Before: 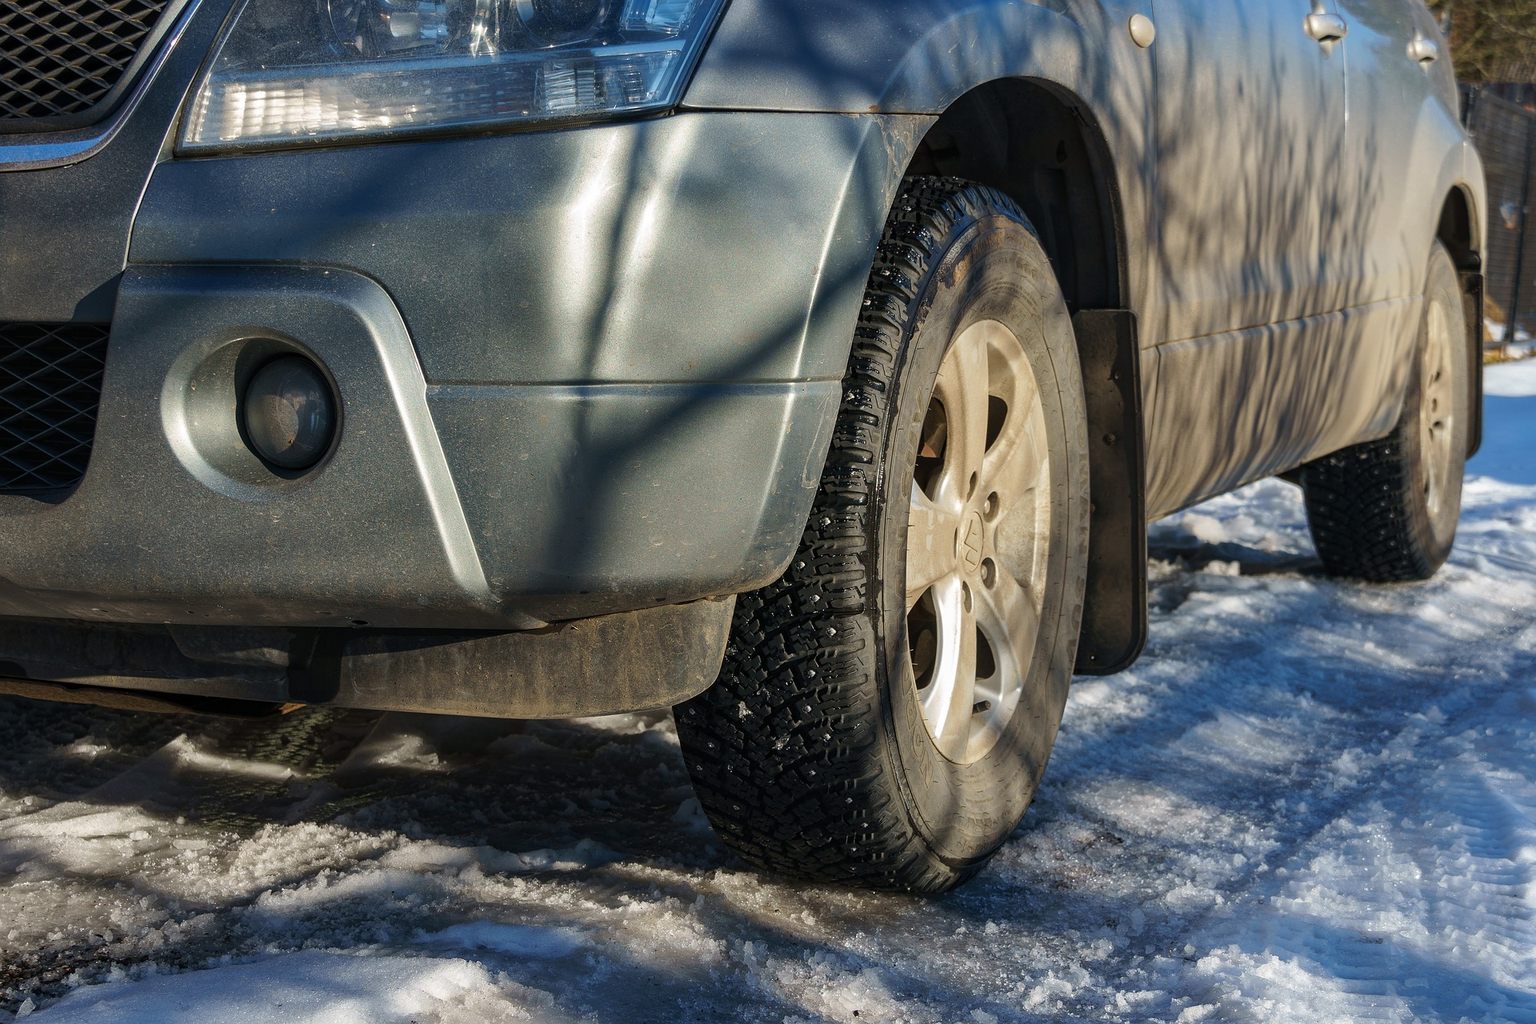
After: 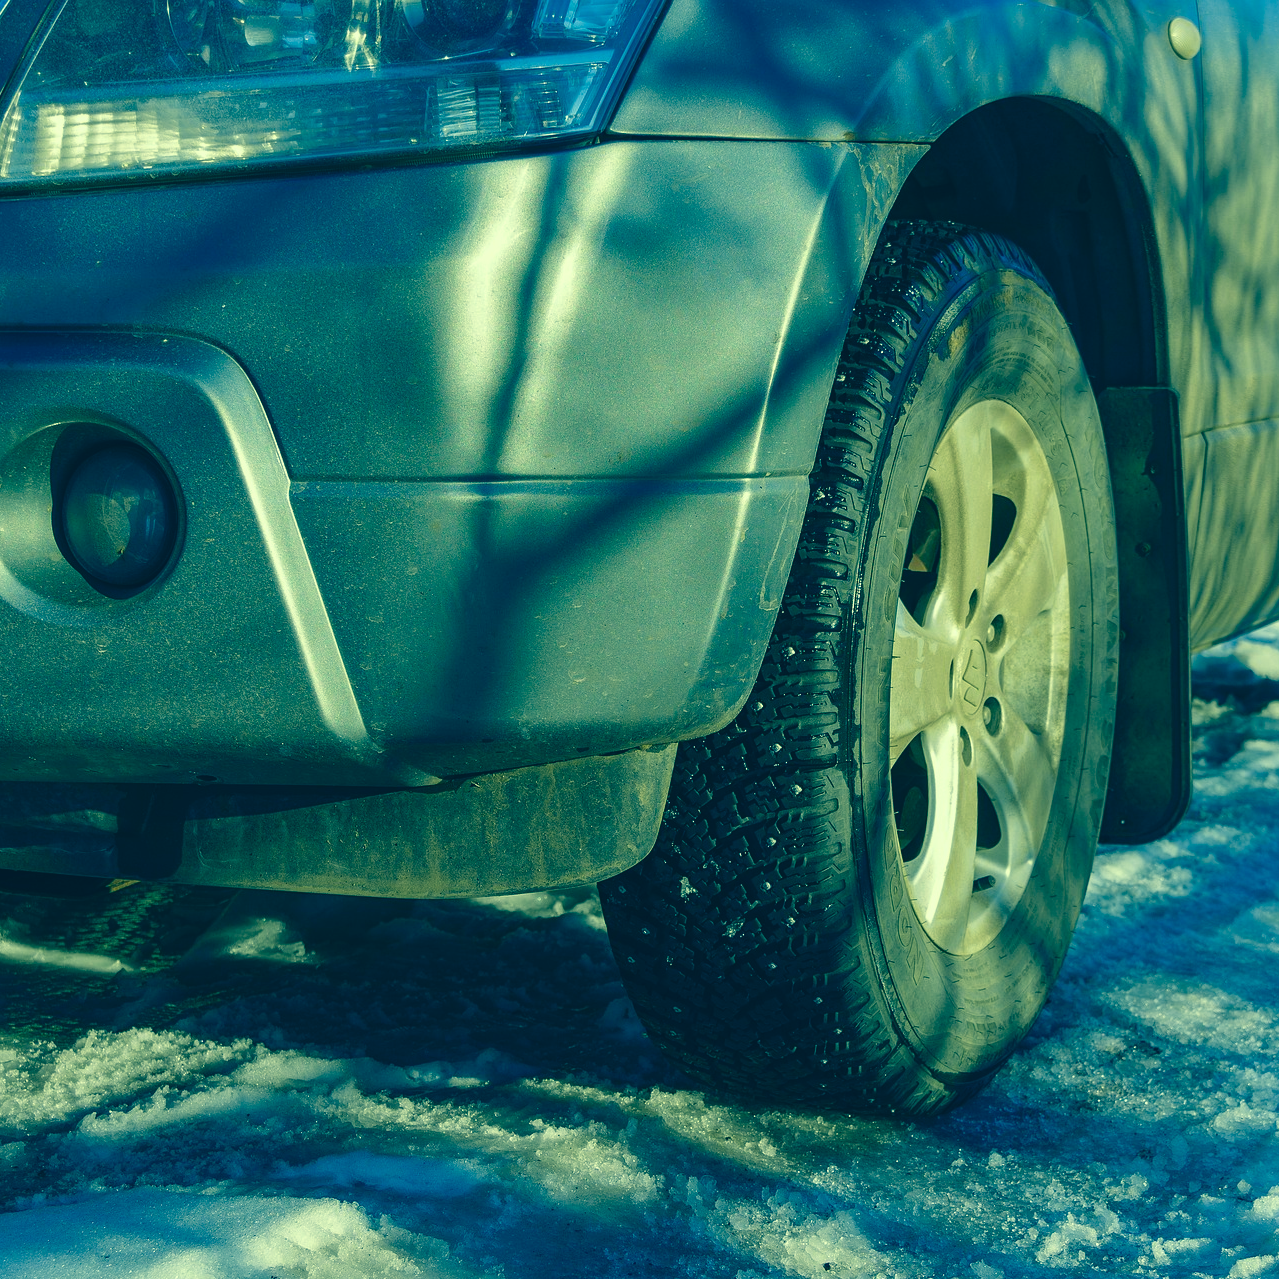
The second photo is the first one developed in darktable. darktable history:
color correction: highlights a* -15.58, highlights b* 40, shadows a* -40, shadows b* -26.18
crop and rotate: left 12.673%, right 20.66%
white balance: red 0.967, blue 1.119, emerald 0.756
